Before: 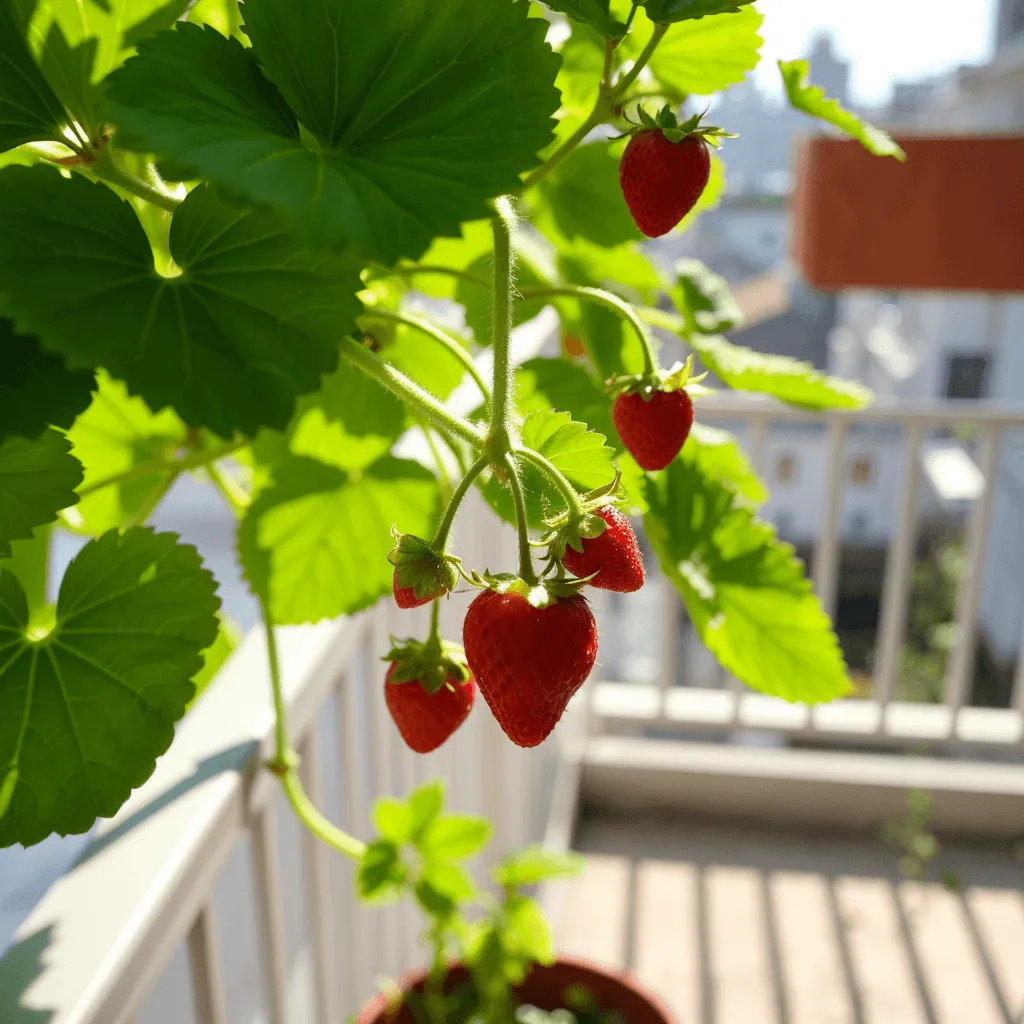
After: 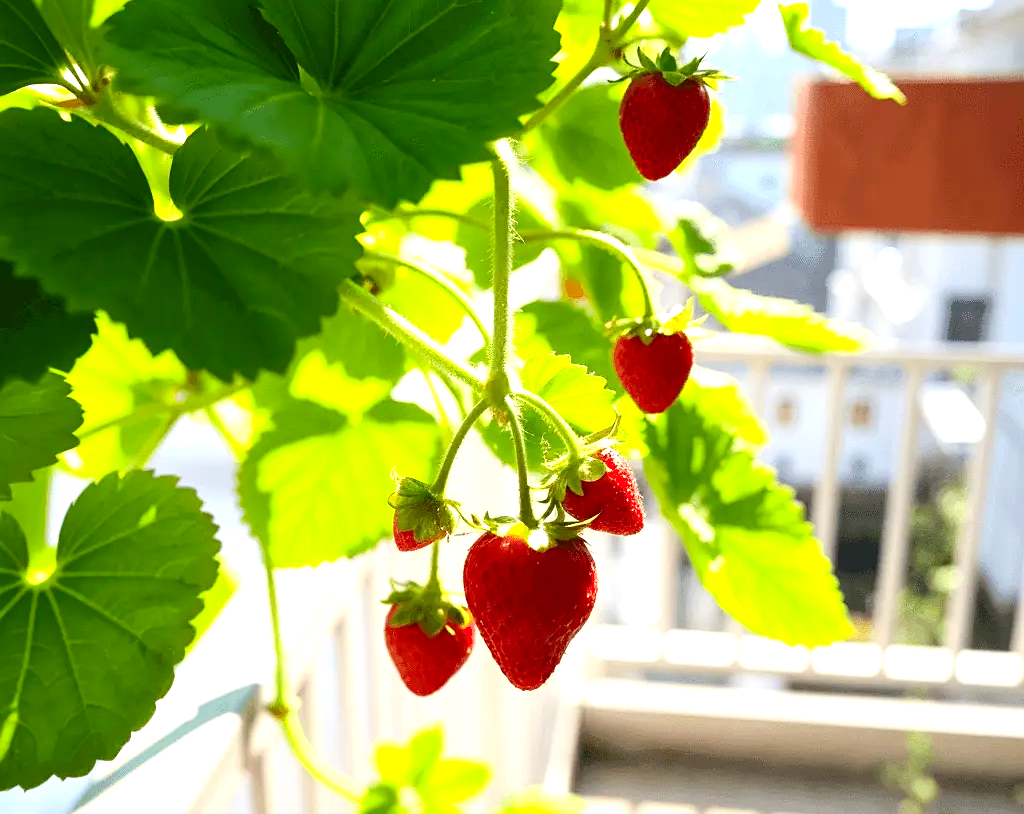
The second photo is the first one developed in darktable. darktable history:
crop and rotate: top 5.649%, bottom 14.781%
contrast brightness saturation: contrast 0.154, brightness -0.007, saturation 0.1
exposure: black level correction 0, exposure 1.101 EV, compensate exposure bias true, compensate highlight preservation false
sharpen: amount 0.213
